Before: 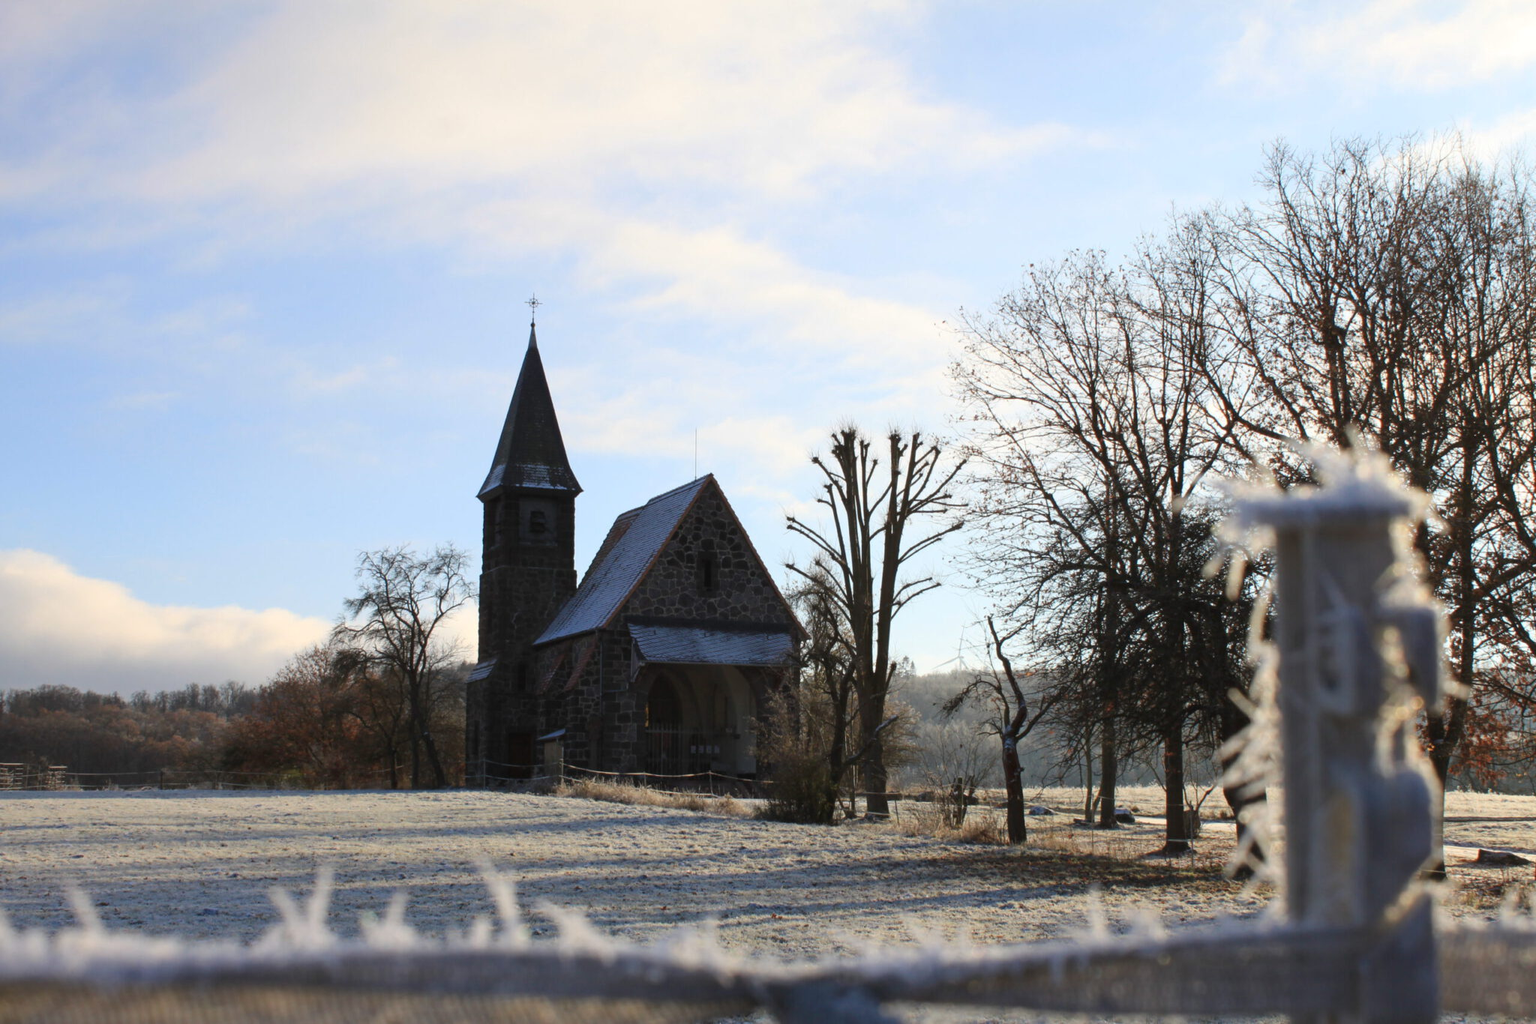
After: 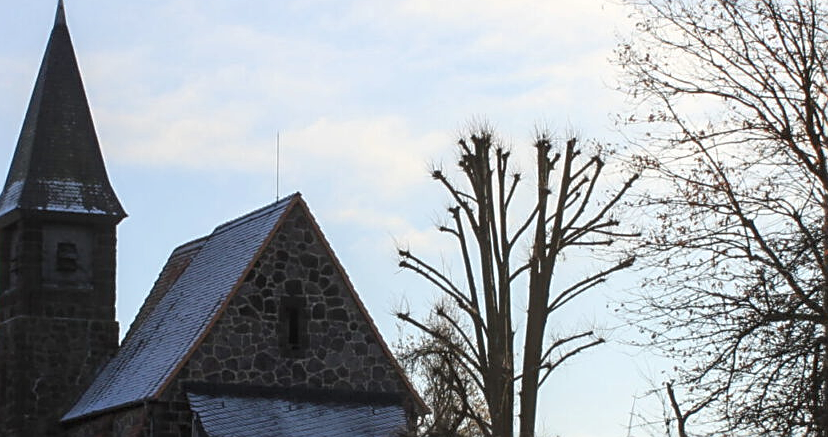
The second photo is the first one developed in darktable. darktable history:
sharpen: on, module defaults
crop: left 31.751%, top 32.172%, right 27.8%, bottom 35.83%
contrast brightness saturation: saturation -0.1
local contrast: on, module defaults
